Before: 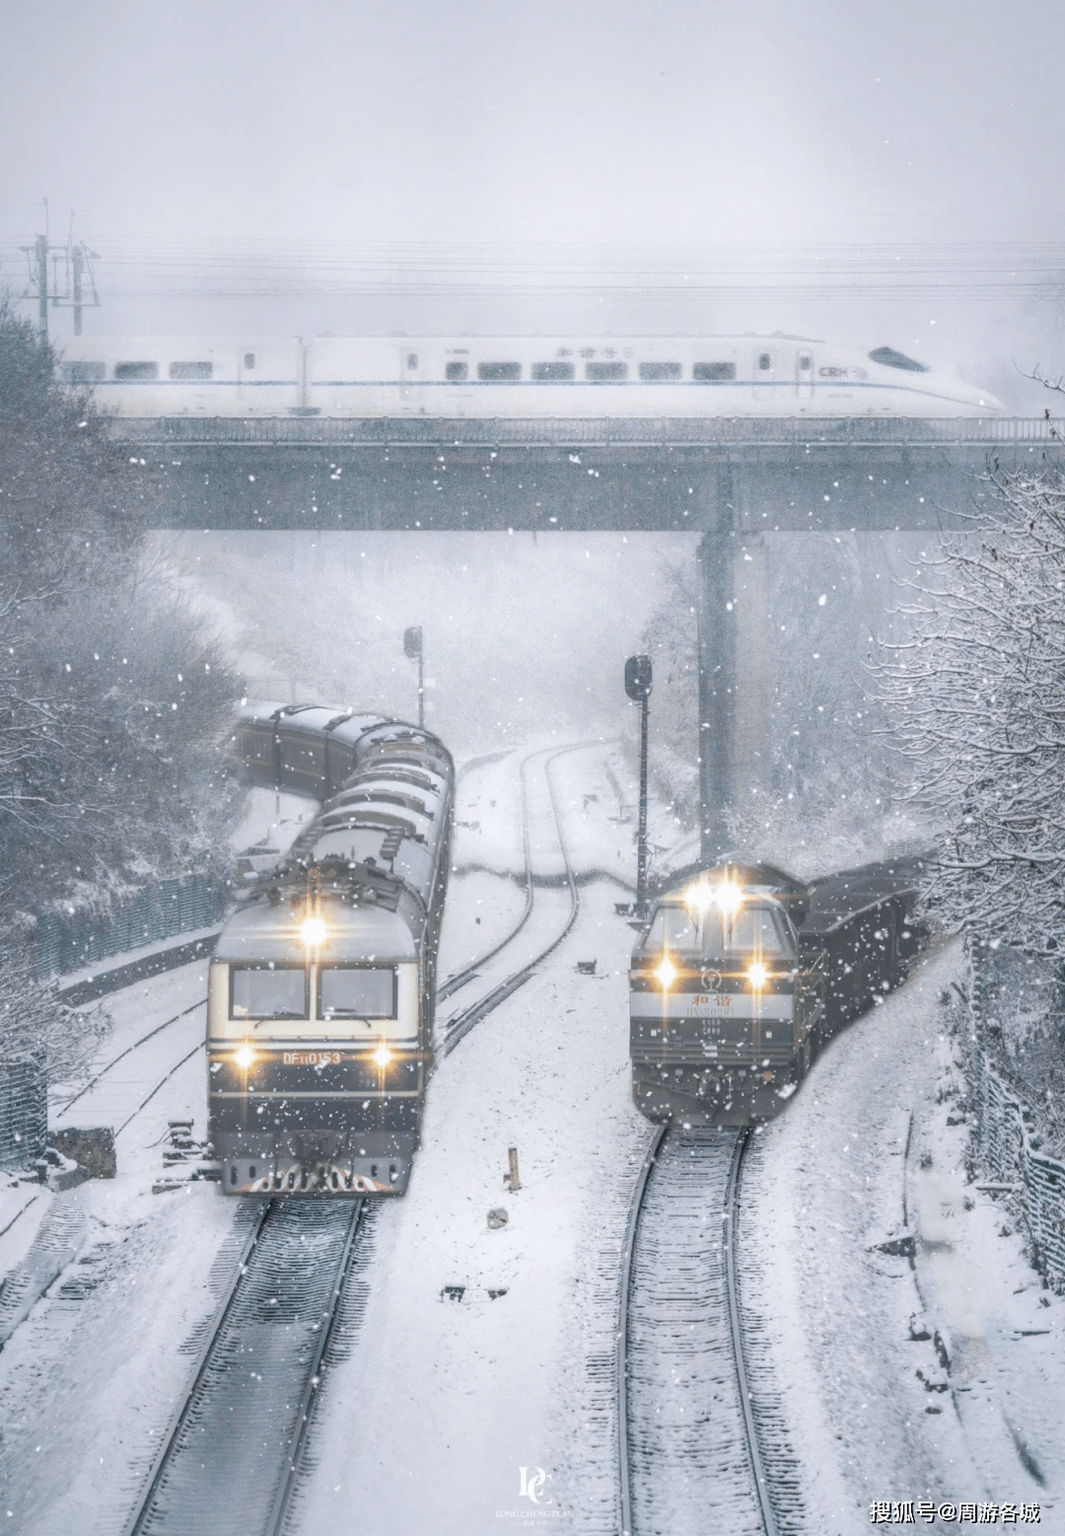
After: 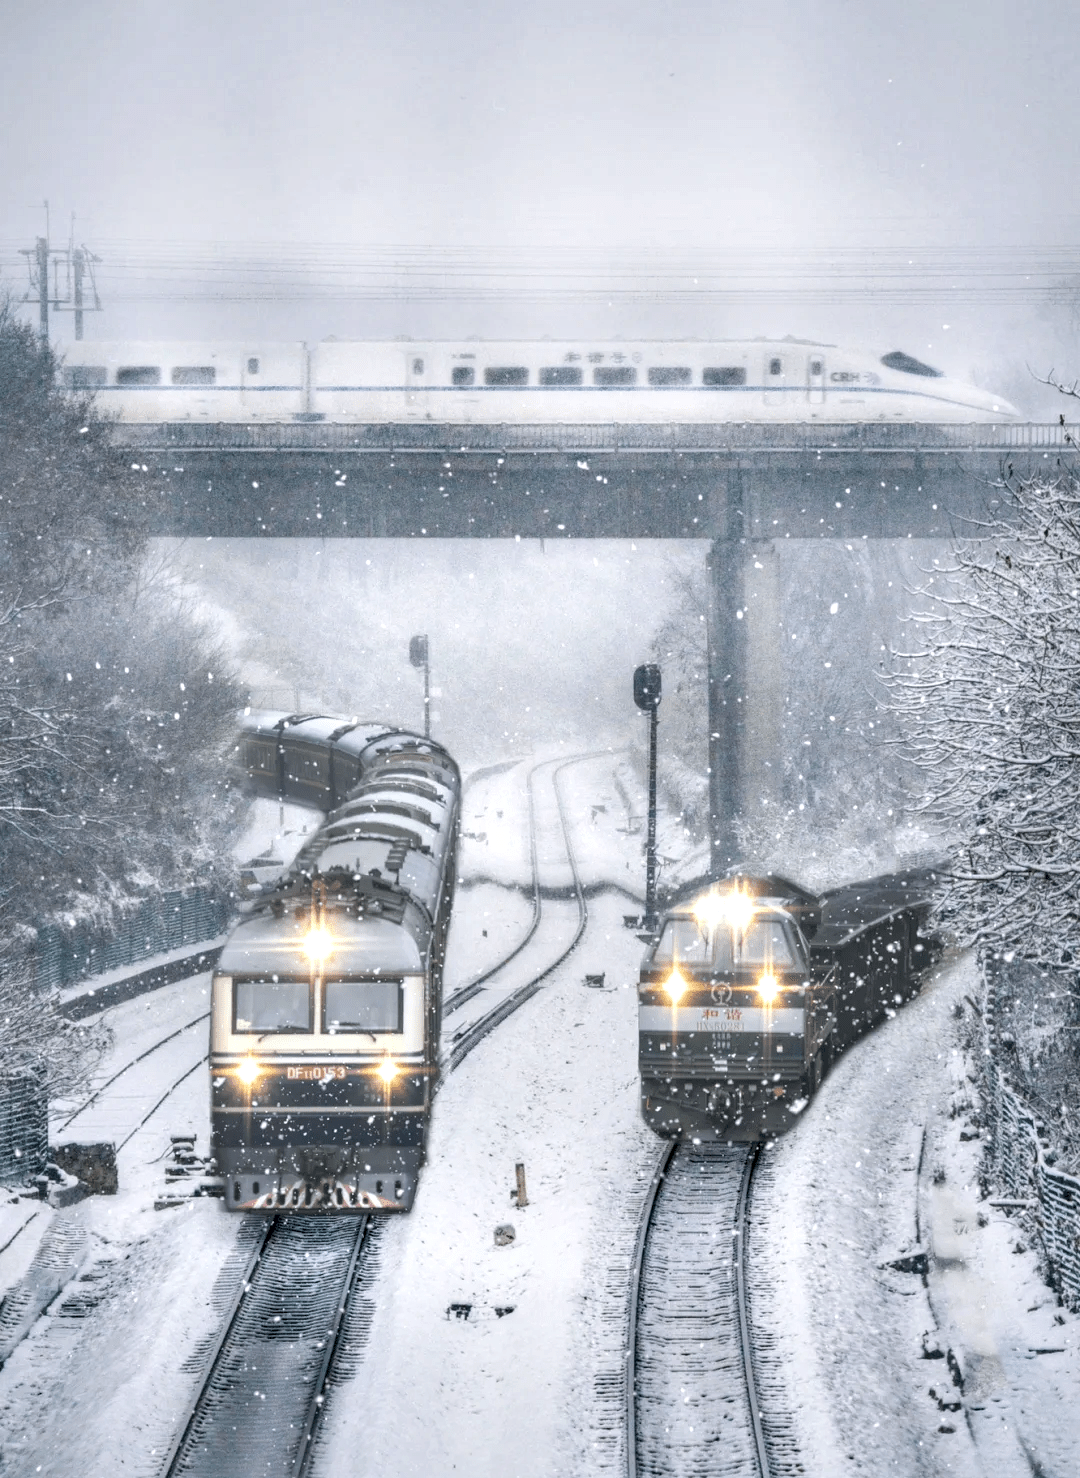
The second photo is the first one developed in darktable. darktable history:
crop and rotate: top 0.011%, bottom 5.034%
contrast equalizer: y [[0.6 ×6], [0.55 ×6], [0 ×6], [0 ×6], [0 ×6]]
